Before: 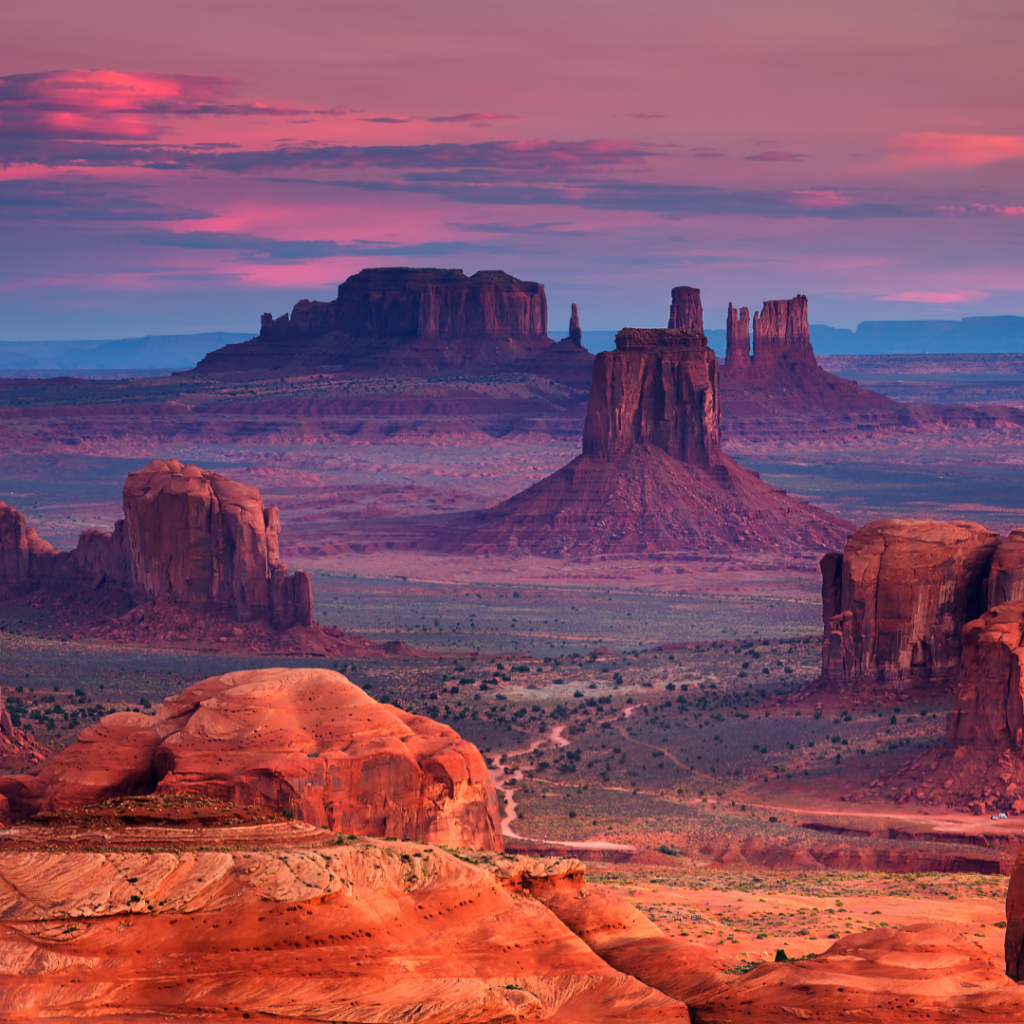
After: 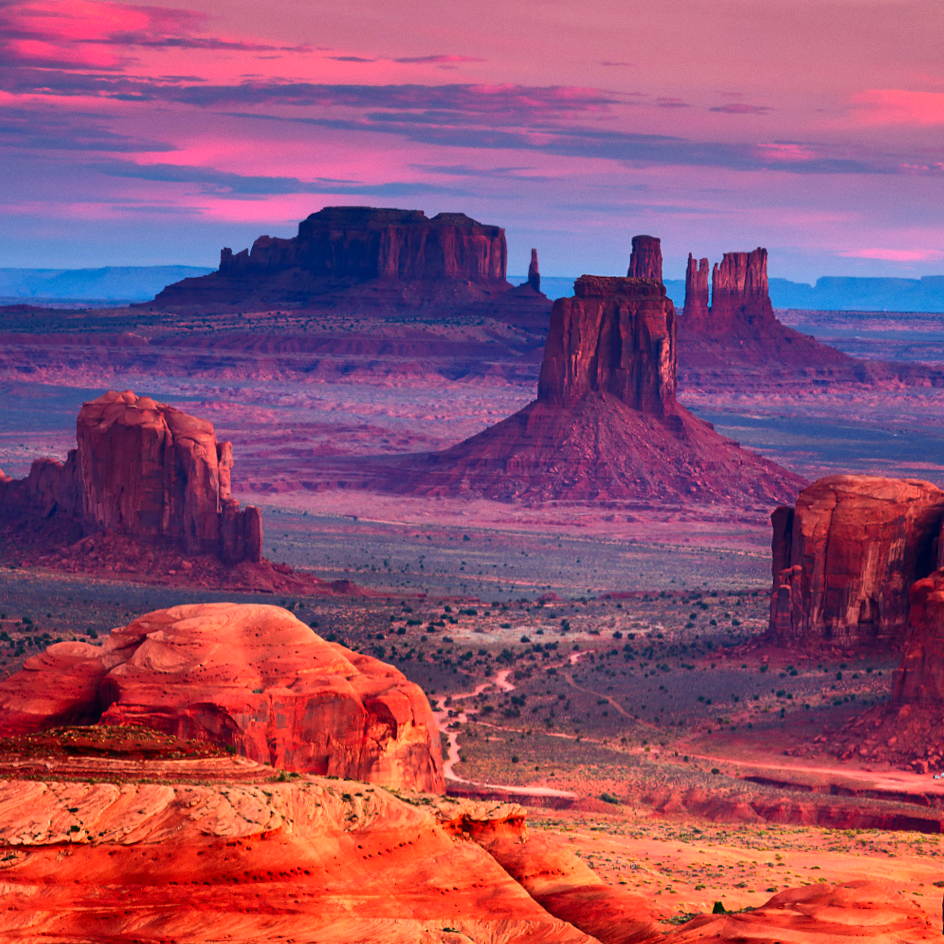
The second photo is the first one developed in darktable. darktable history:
crop and rotate: angle -1.96°, left 3.097%, top 4.154%, right 1.586%, bottom 0.529%
grain: coarseness 0.09 ISO, strength 10%
contrast brightness saturation: contrast 0.23, brightness 0.1, saturation 0.29
